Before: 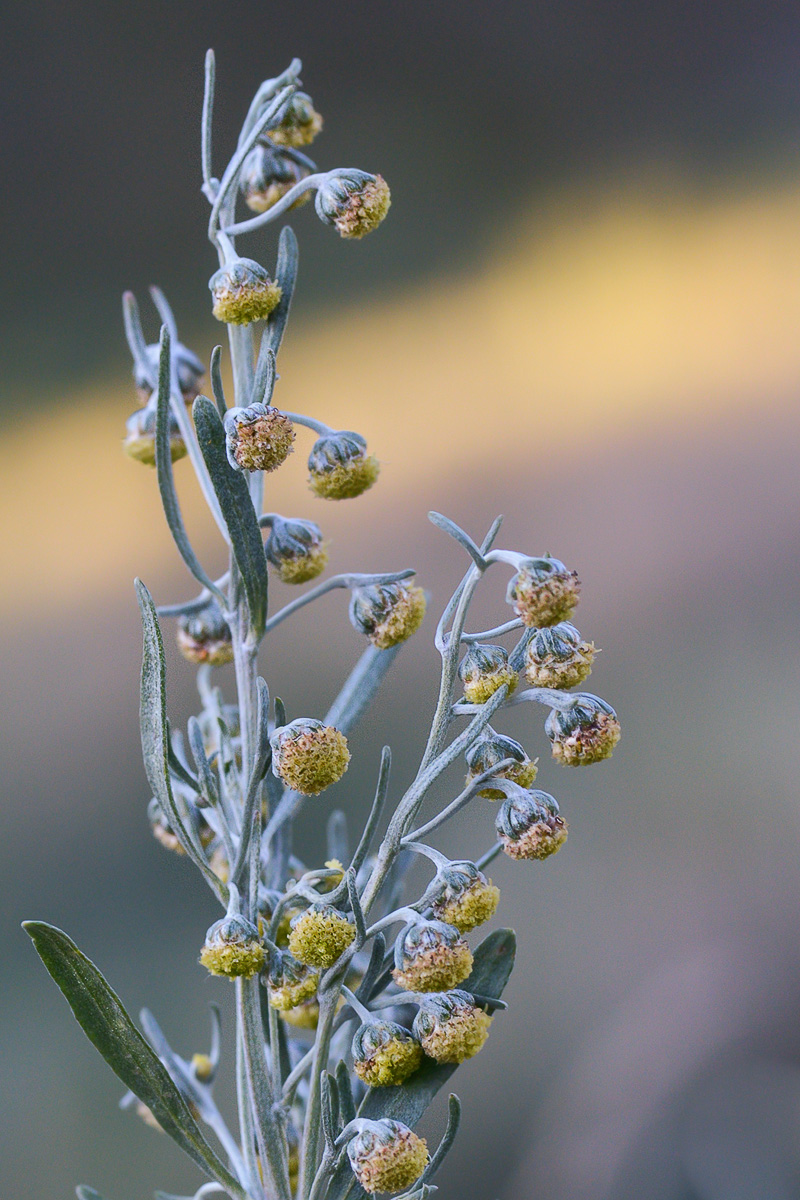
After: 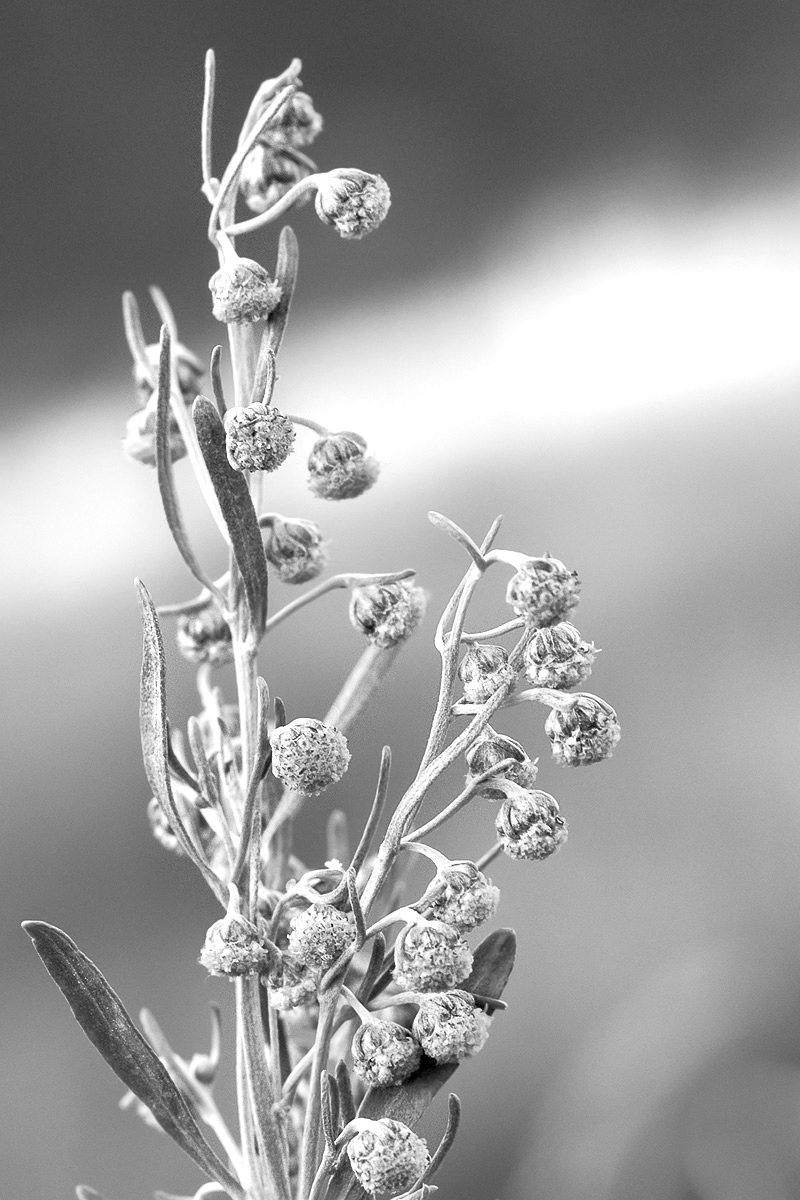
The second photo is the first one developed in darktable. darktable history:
white balance: red 0.925, blue 1.046
exposure: black level correction 0.01, exposure 1 EV, compensate highlight preservation false
monochrome: a -3.63, b -0.465
